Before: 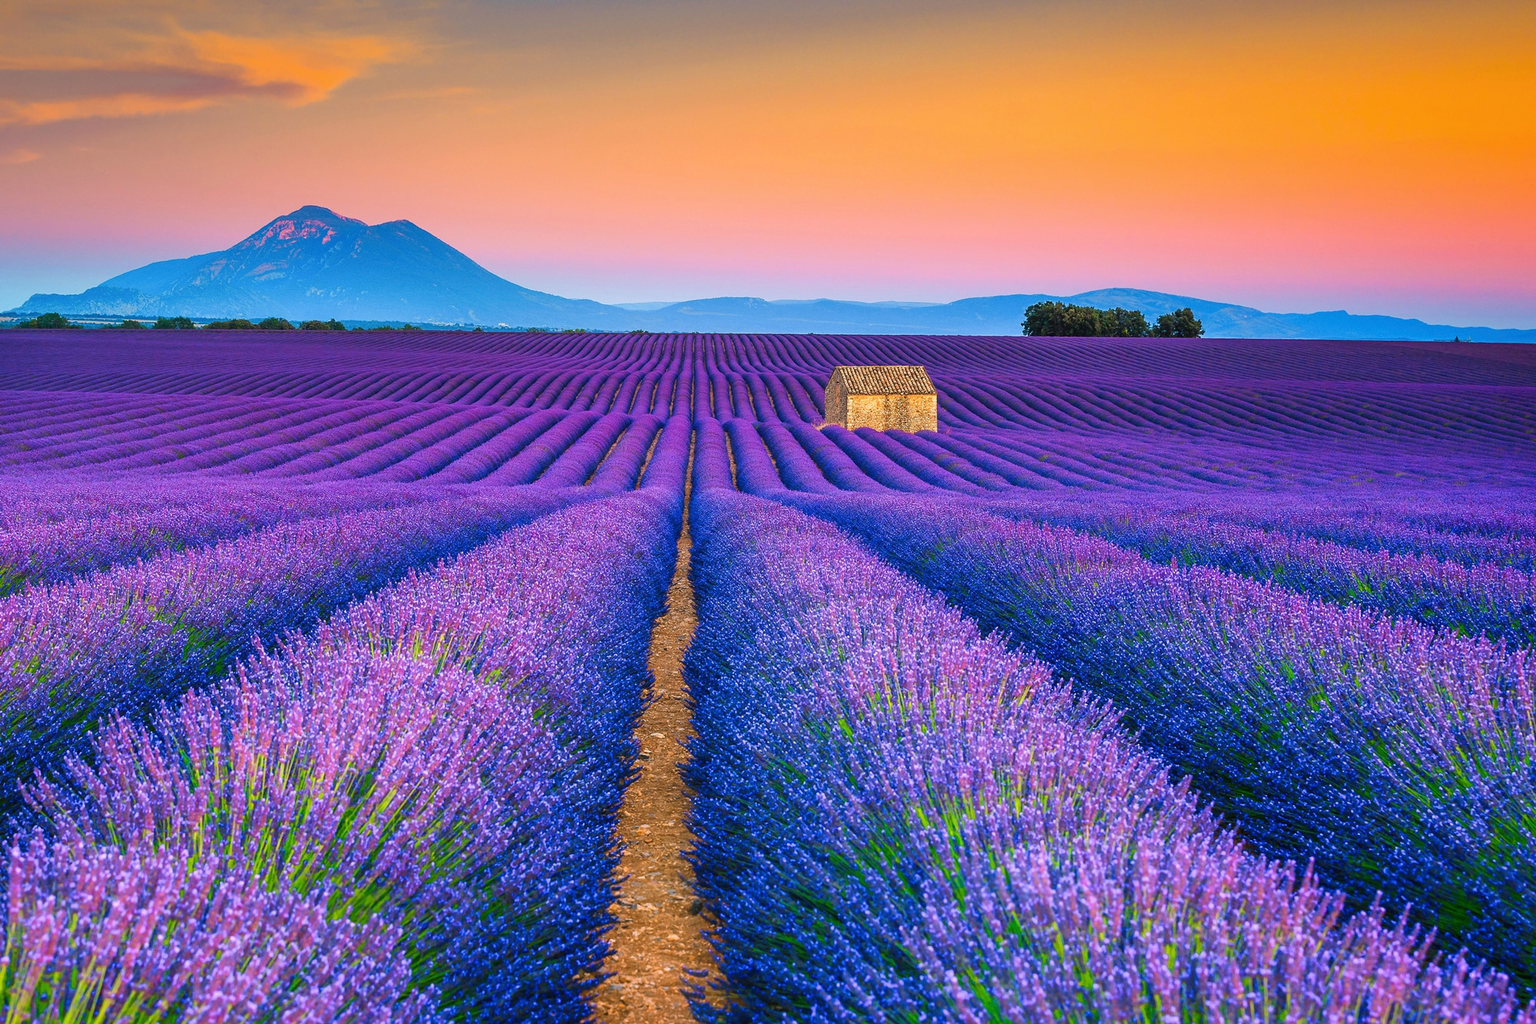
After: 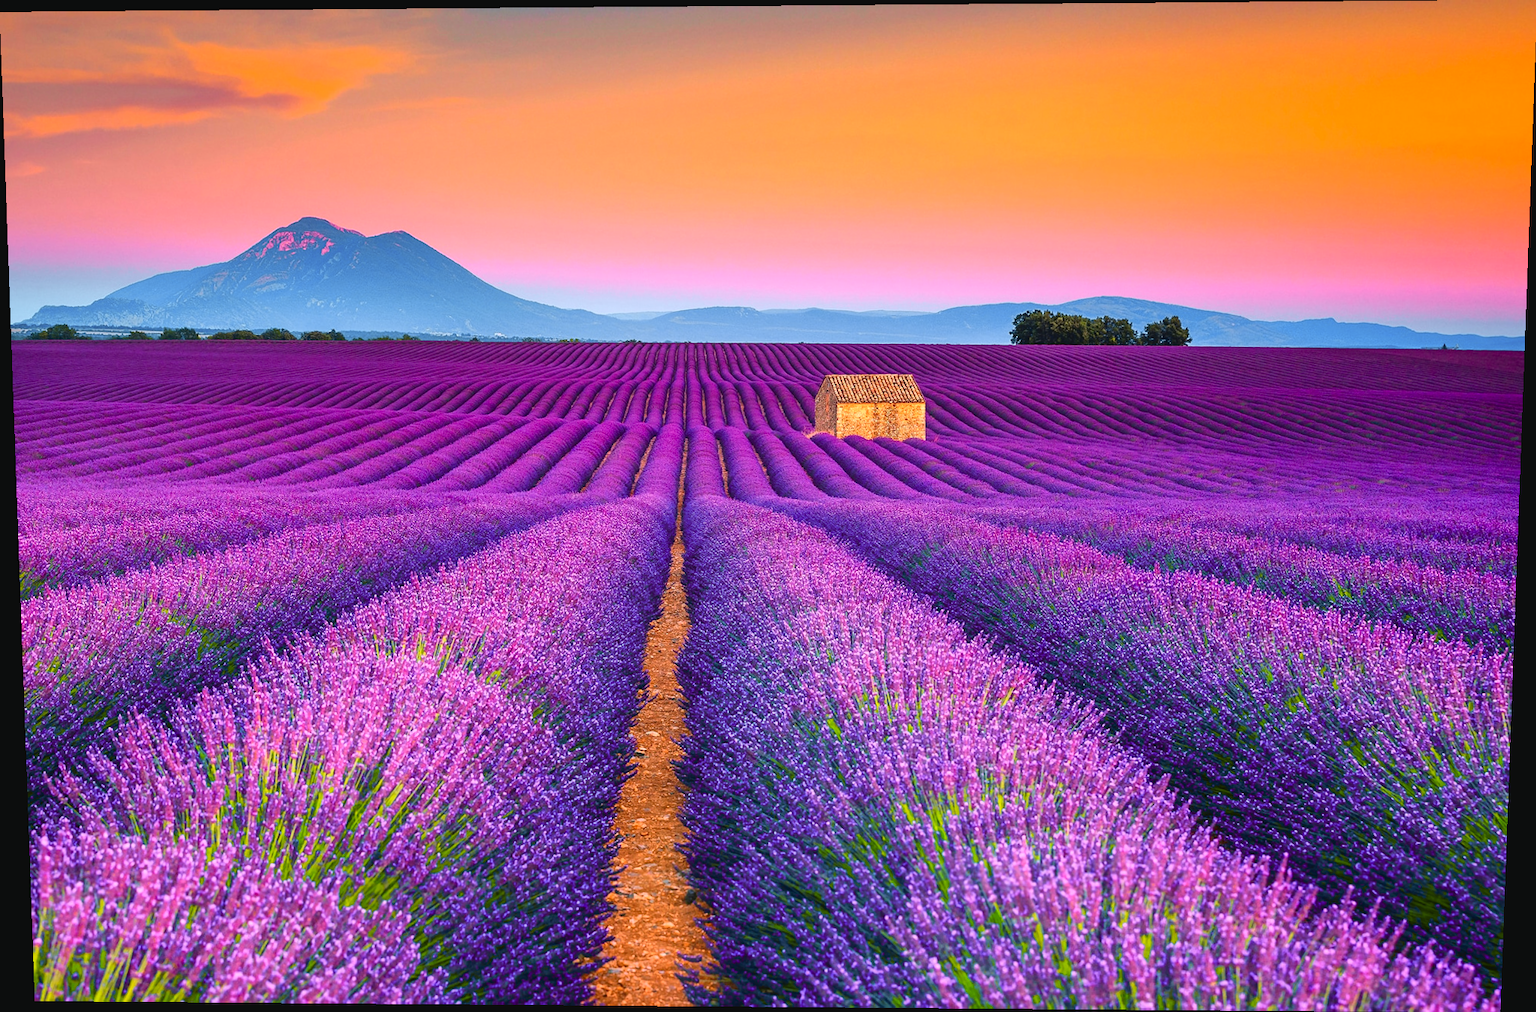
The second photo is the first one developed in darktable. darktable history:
tone curve: curves: ch0 [(0, 0.036) (0.119, 0.115) (0.466, 0.498) (0.715, 0.767) (0.817, 0.865) (1, 0.998)]; ch1 [(0, 0) (0.377, 0.416) (0.44, 0.461) (0.487, 0.49) (0.514, 0.517) (0.536, 0.577) (0.66, 0.724) (1, 1)]; ch2 [(0, 0) (0.38, 0.405) (0.463, 0.443) (0.492, 0.486) (0.526, 0.541) (0.578, 0.598) (0.653, 0.698) (1, 1)], color space Lab, independent channels, preserve colors none
rotate and perspective: lens shift (vertical) 0.048, lens shift (horizontal) -0.024, automatic cropping off
